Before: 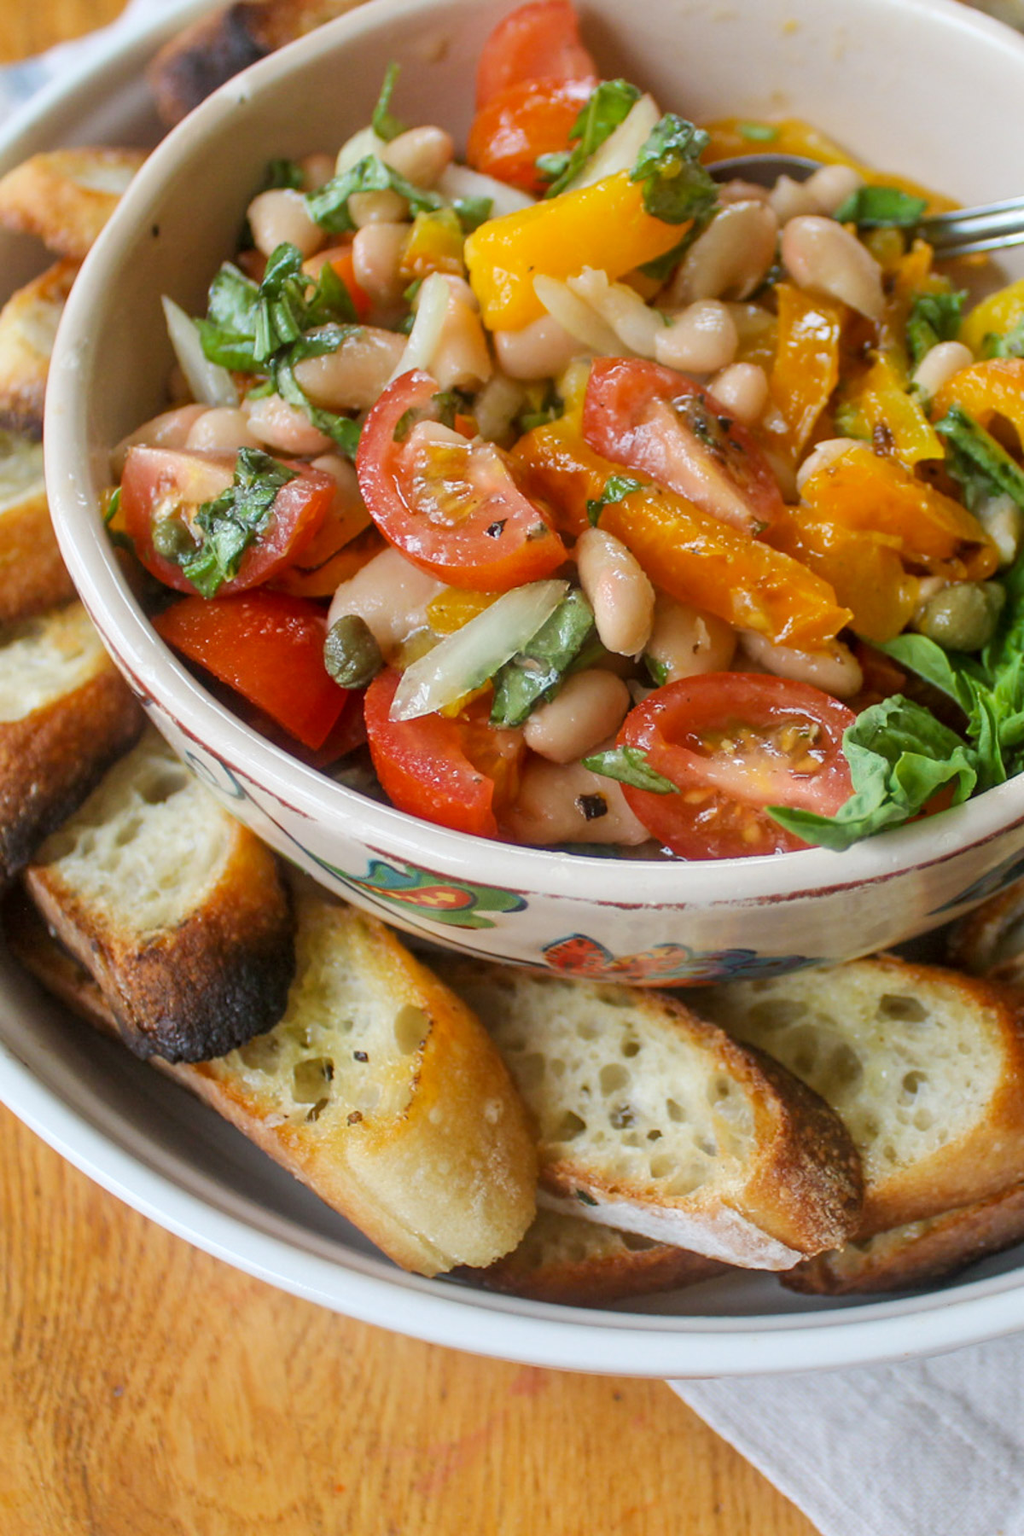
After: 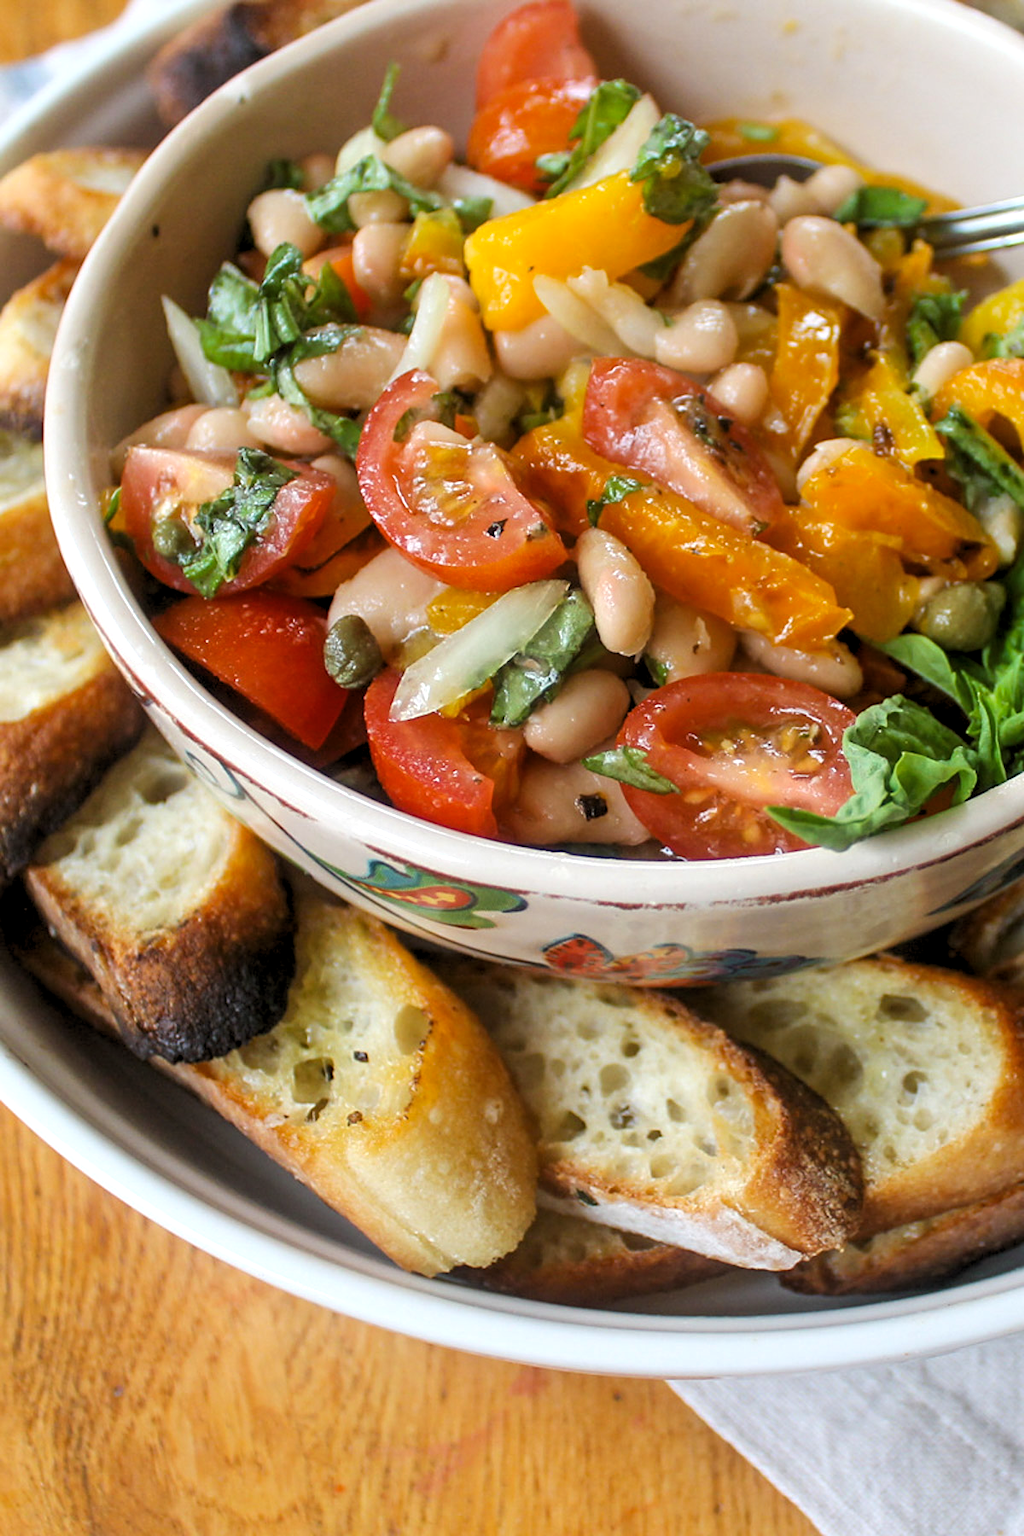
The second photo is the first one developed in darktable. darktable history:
sharpen: amount 0.215
levels: levels [0.062, 0.494, 0.925]
